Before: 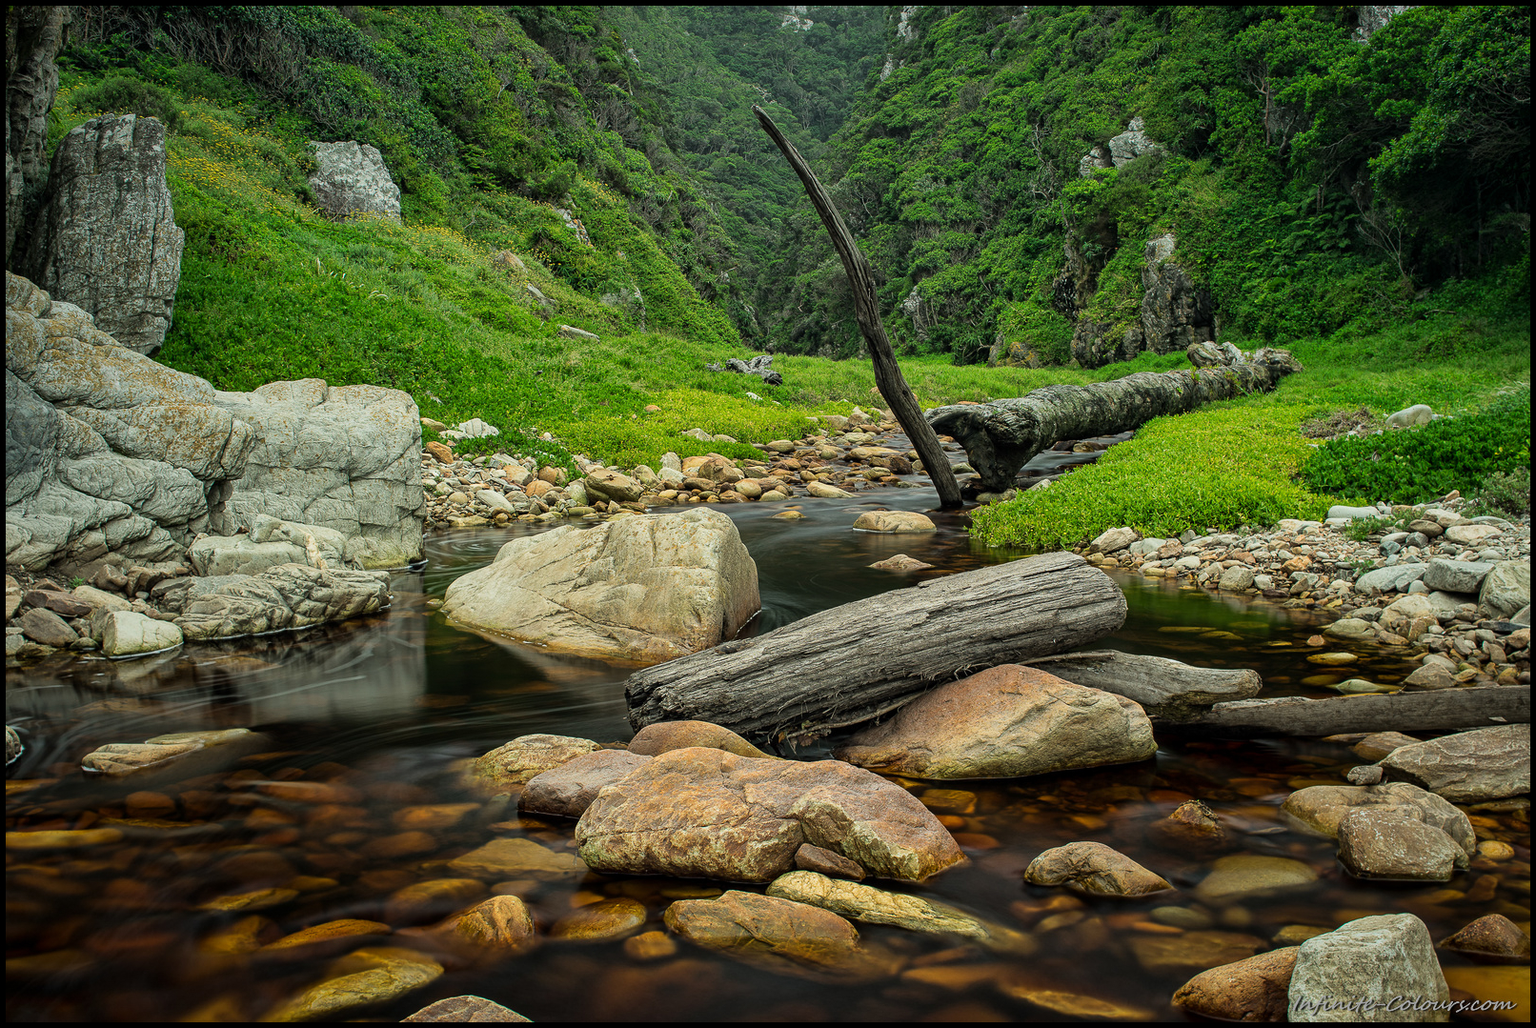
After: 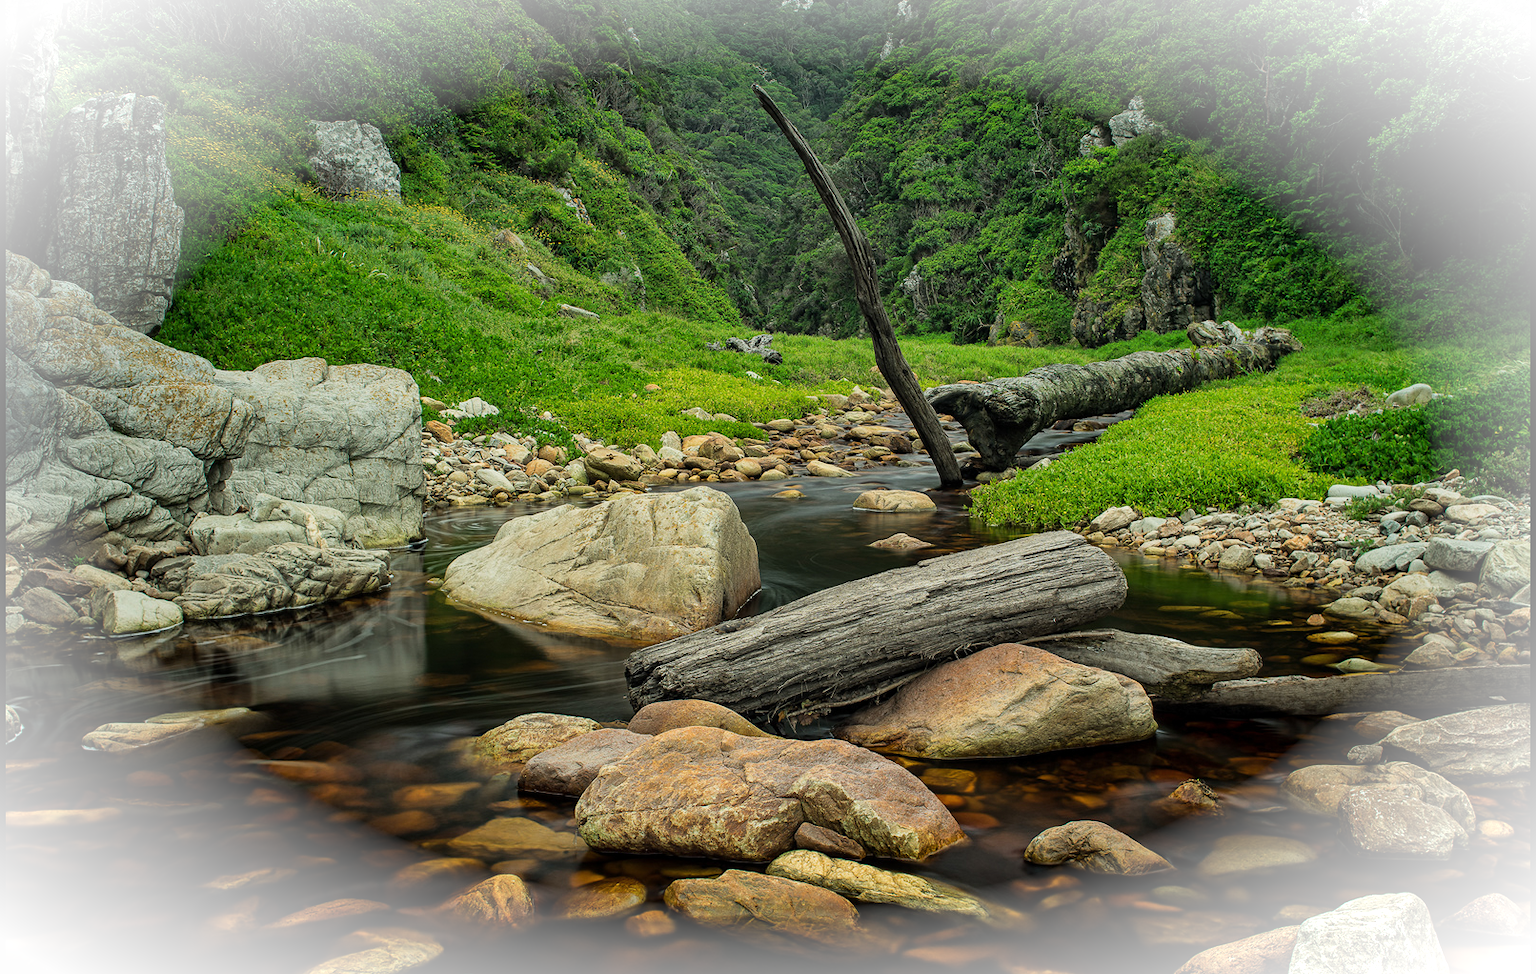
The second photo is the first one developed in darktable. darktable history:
crop and rotate: top 2.078%, bottom 3.061%
shadows and highlights: shadows 24.3, highlights -77.47, soften with gaussian
exposure: compensate highlight preservation false
vignetting: fall-off start 86.25%, brightness 0.984, saturation -0.495, automatic ratio true
